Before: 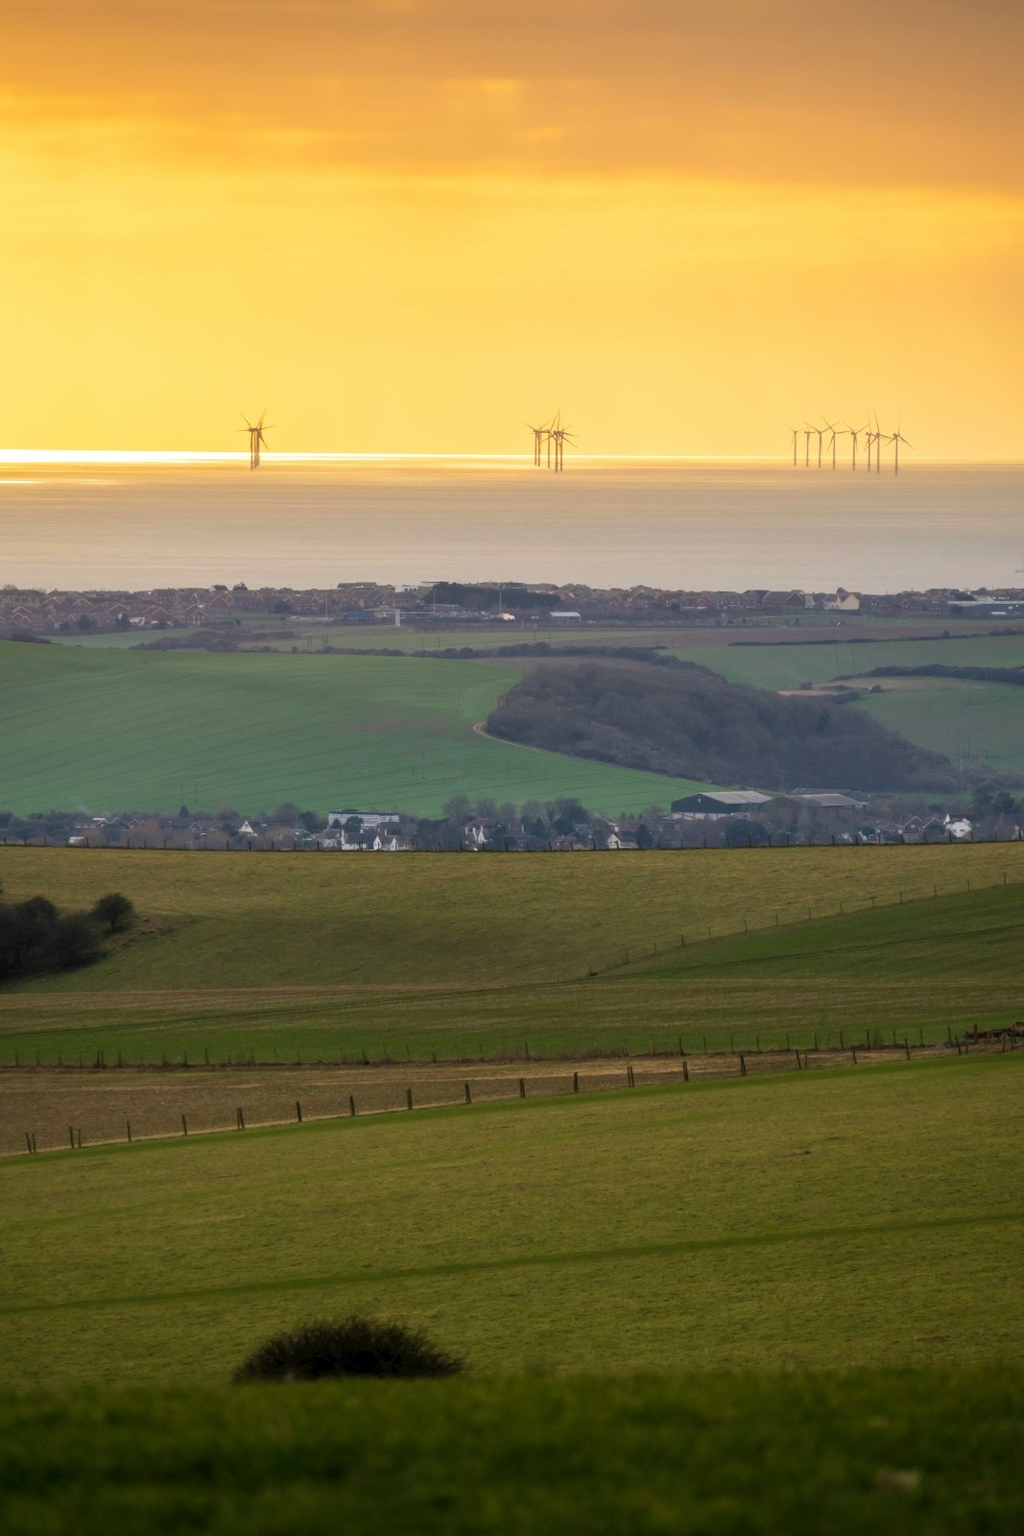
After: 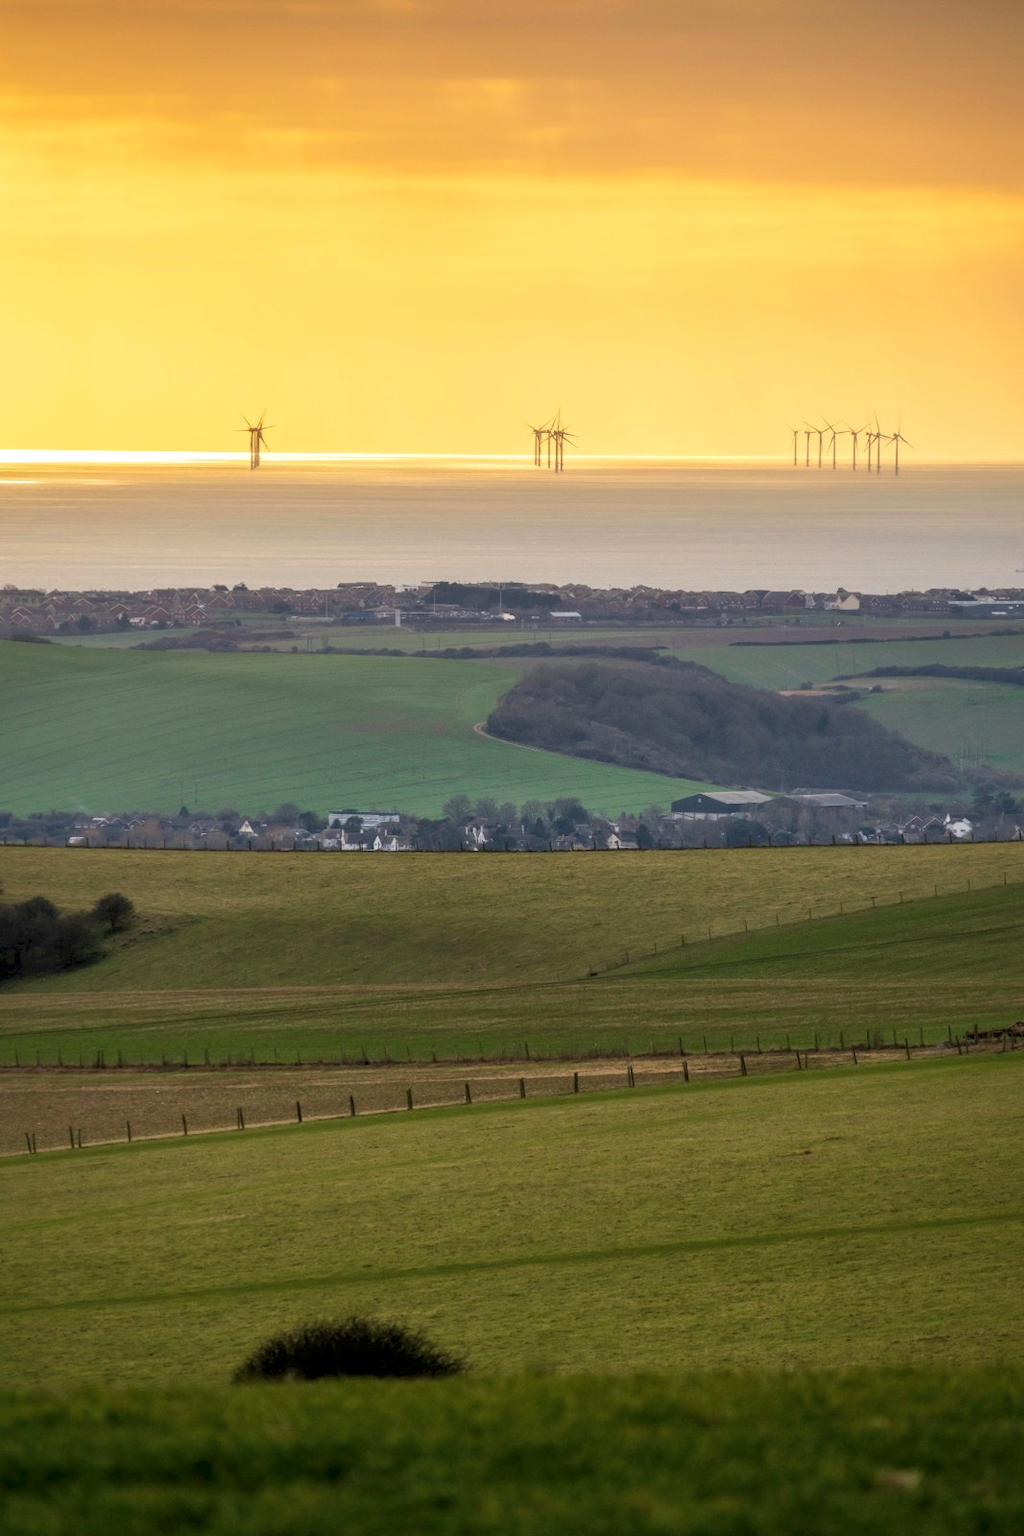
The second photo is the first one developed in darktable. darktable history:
local contrast: on, module defaults
shadows and highlights: shadows 42.79, highlights 8.31
